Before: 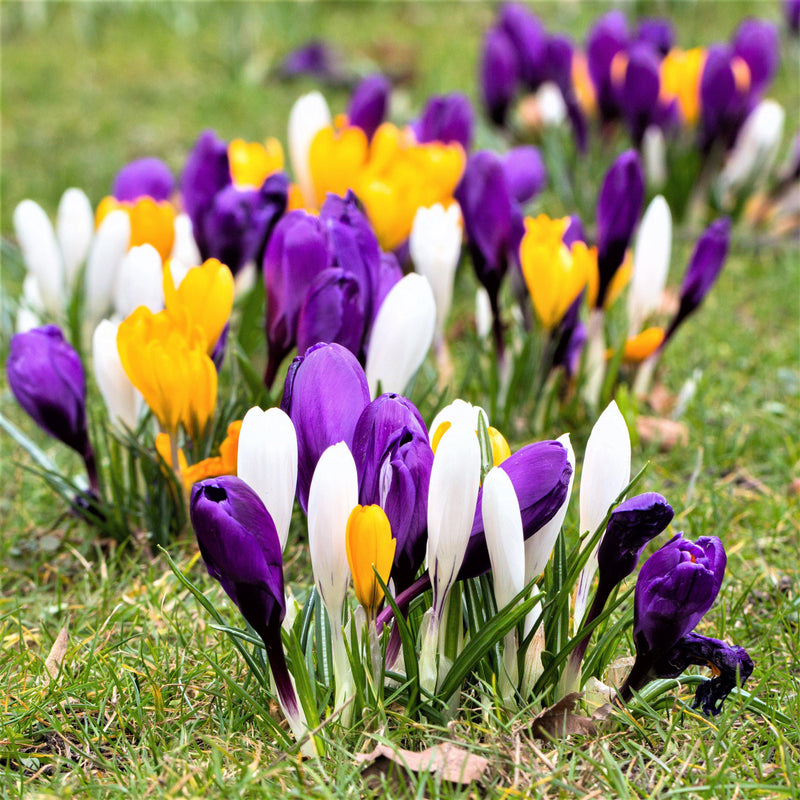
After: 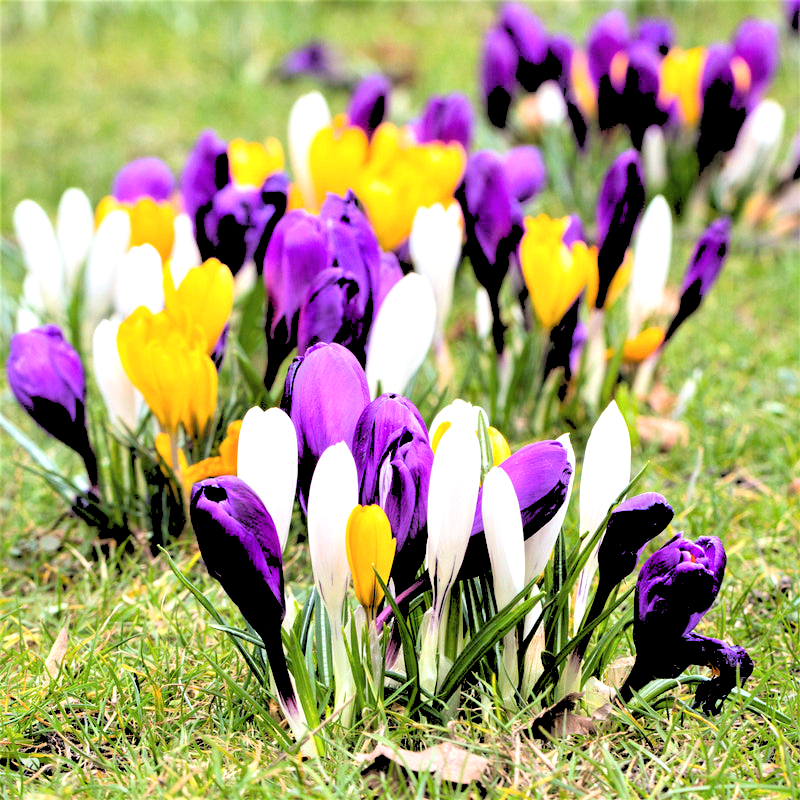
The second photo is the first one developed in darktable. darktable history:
tone equalizer: -8 EV -0.417 EV, -7 EV -0.389 EV, -6 EV -0.333 EV, -5 EV -0.222 EV, -3 EV 0.222 EV, -2 EV 0.333 EV, -1 EV 0.389 EV, +0 EV 0.417 EV, edges refinement/feathering 500, mask exposure compensation -1.57 EV, preserve details no
rgb levels: levels [[0.027, 0.429, 0.996], [0, 0.5, 1], [0, 0.5, 1]]
